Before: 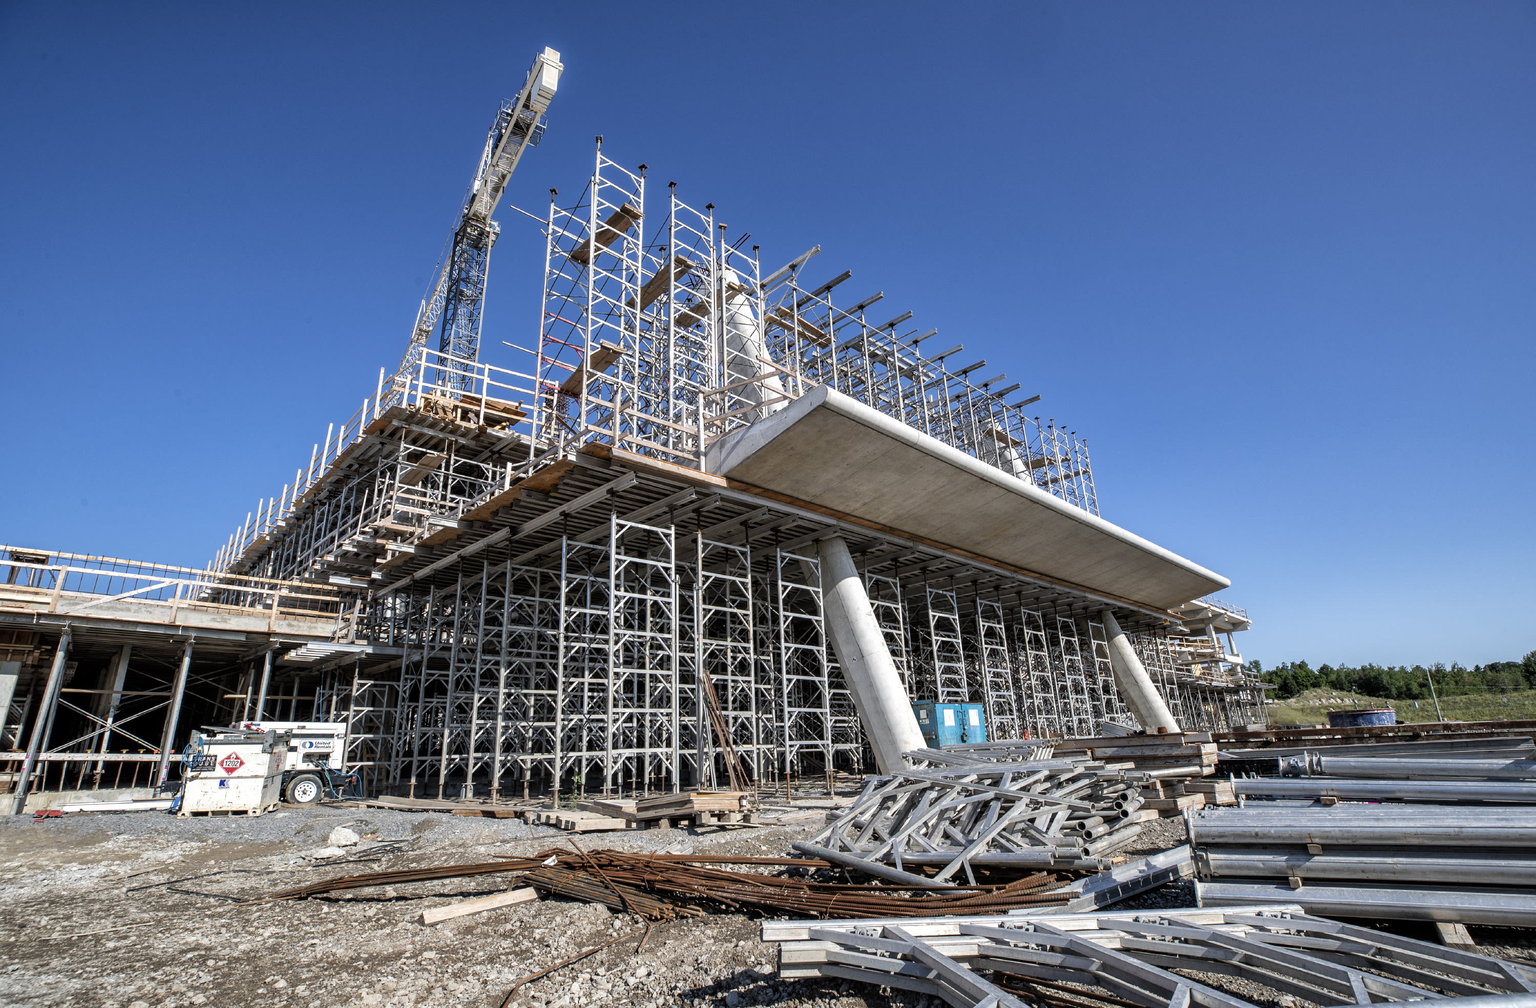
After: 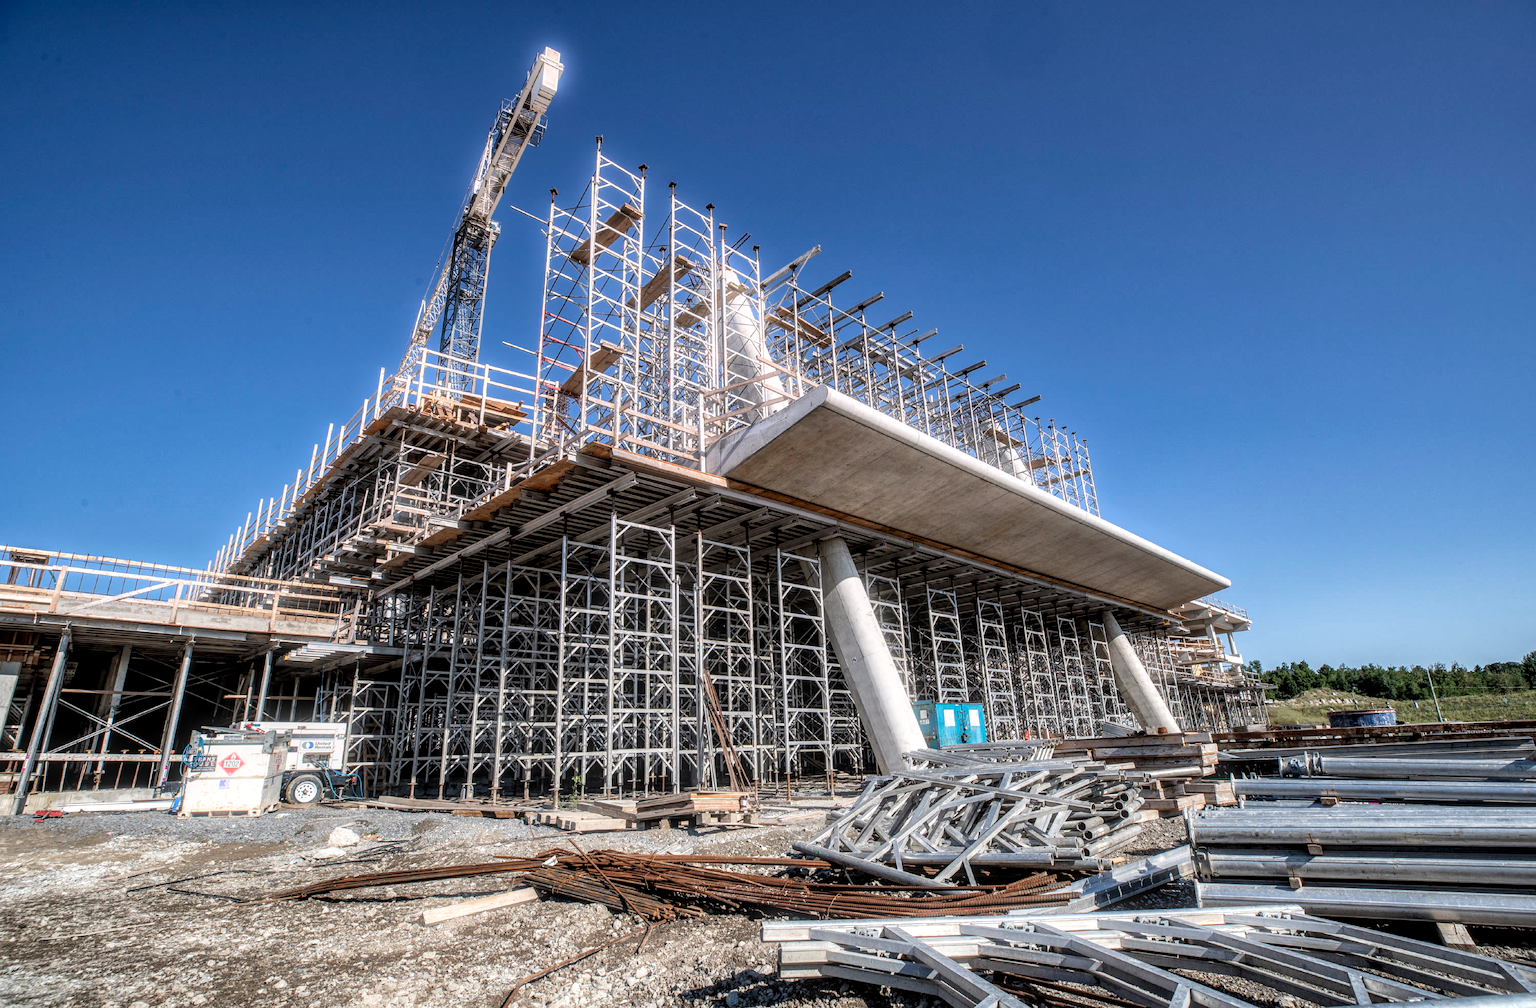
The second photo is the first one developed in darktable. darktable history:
bloom: size 5%, threshold 95%, strength 15%
local contrast: highlights 61%, detail 143%, midtone range 0.428
graduated density: density 0.38 EV, hardness 21%, rotation -6.11°, saturation 32%
